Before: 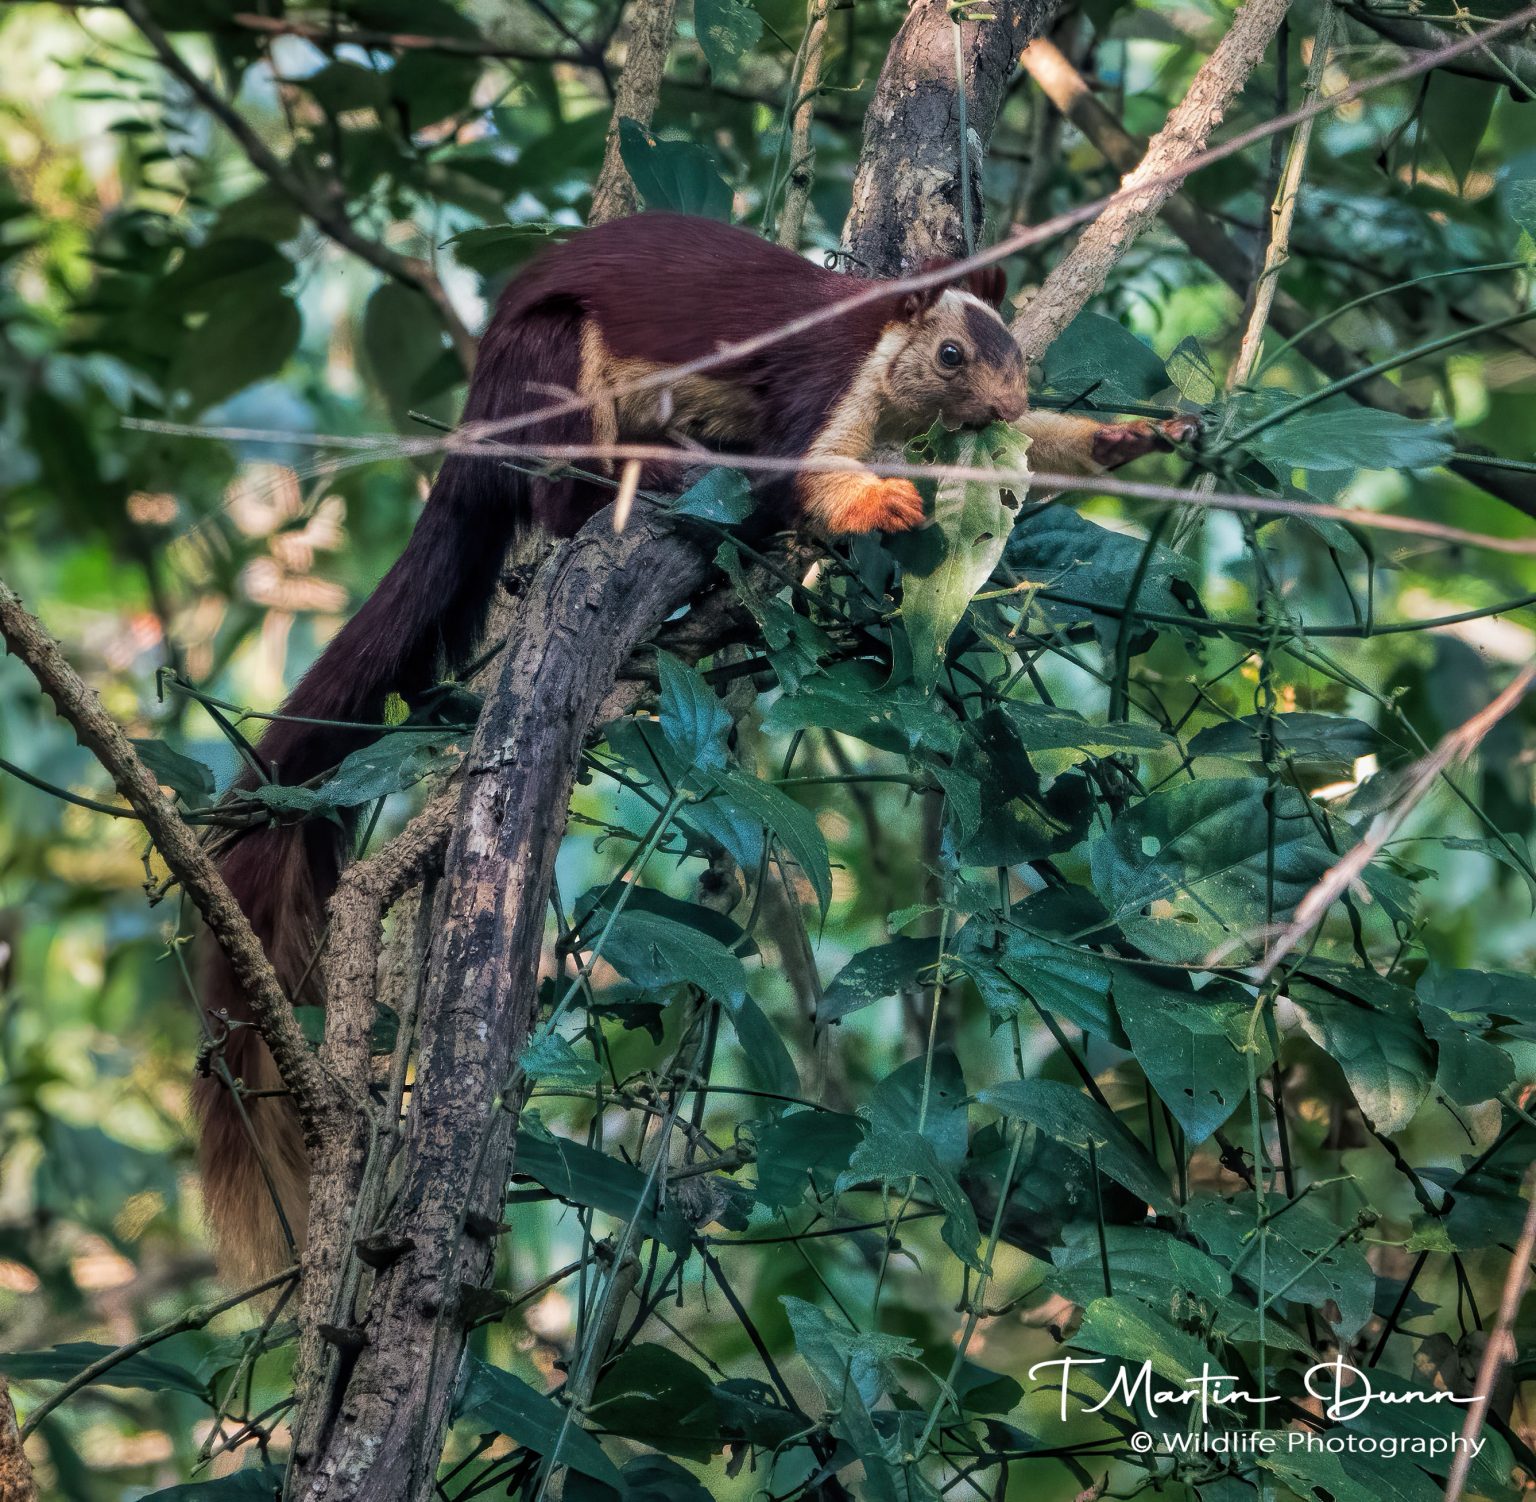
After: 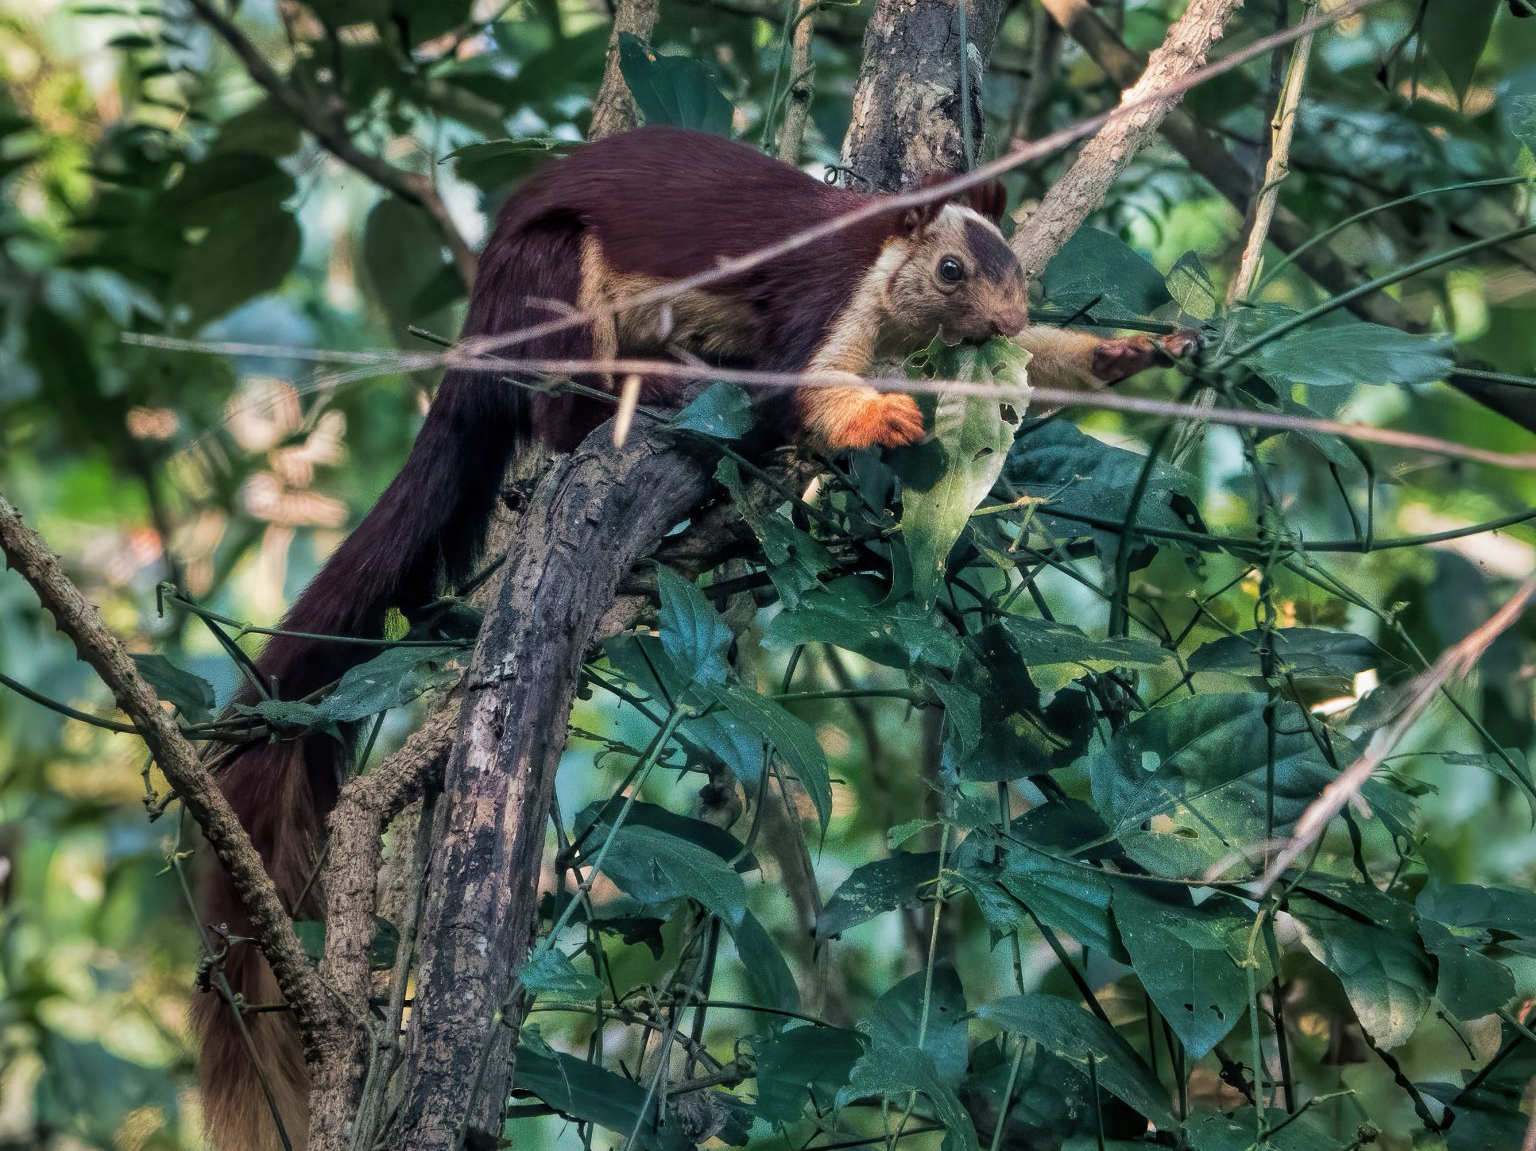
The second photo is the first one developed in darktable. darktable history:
contrast brightness saturation: saturation -0.05
crop: top 5.667%, bottom 17.637%
